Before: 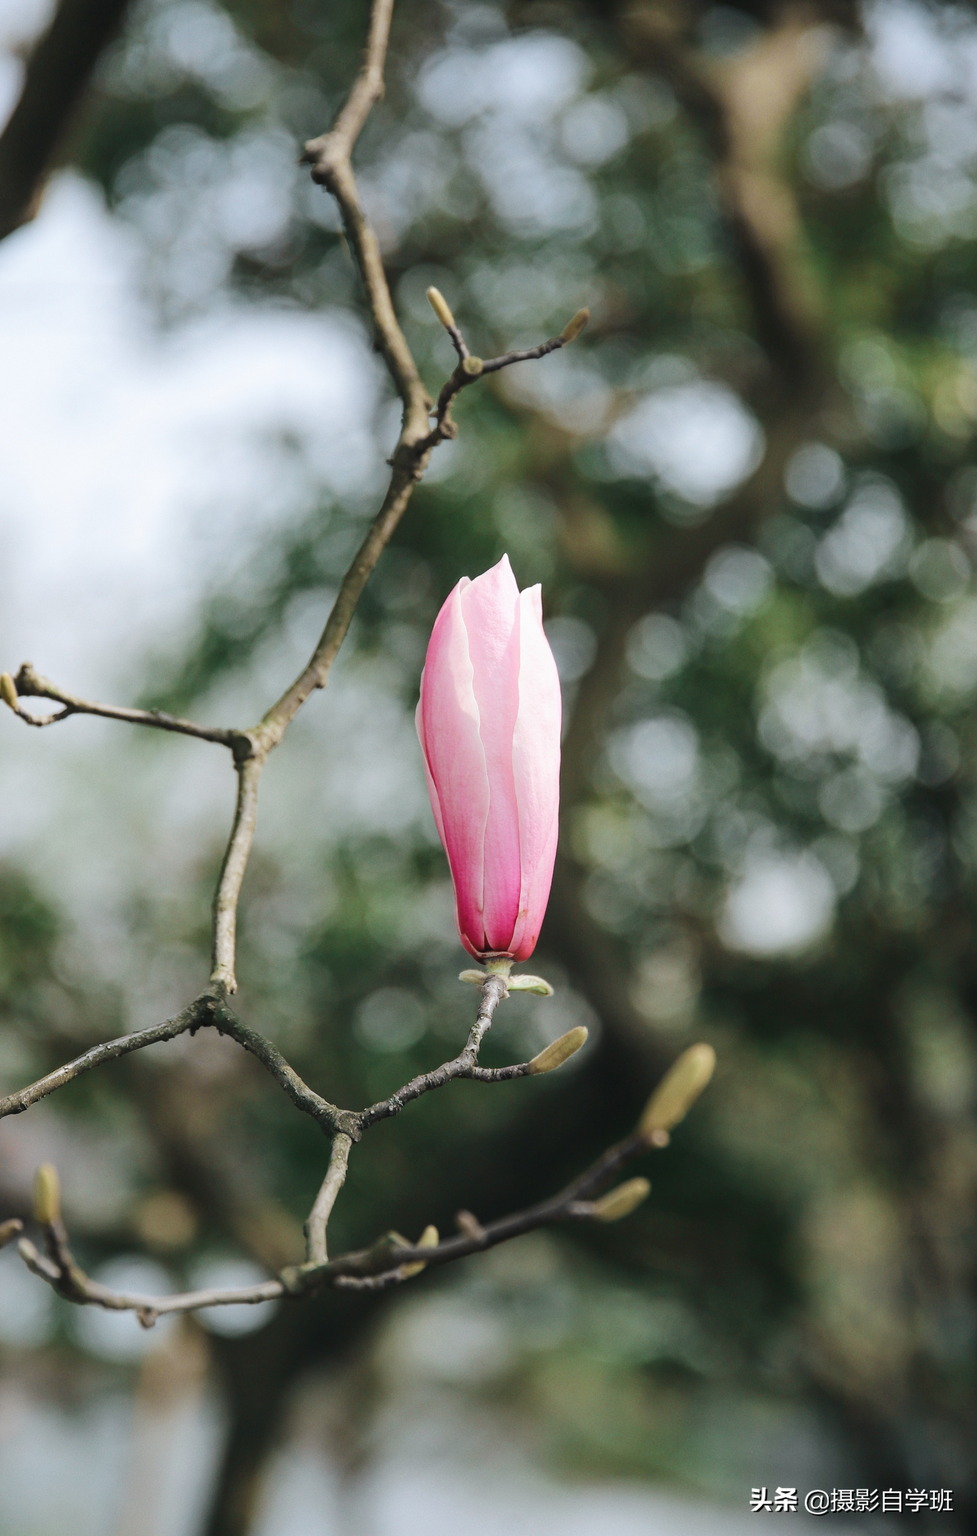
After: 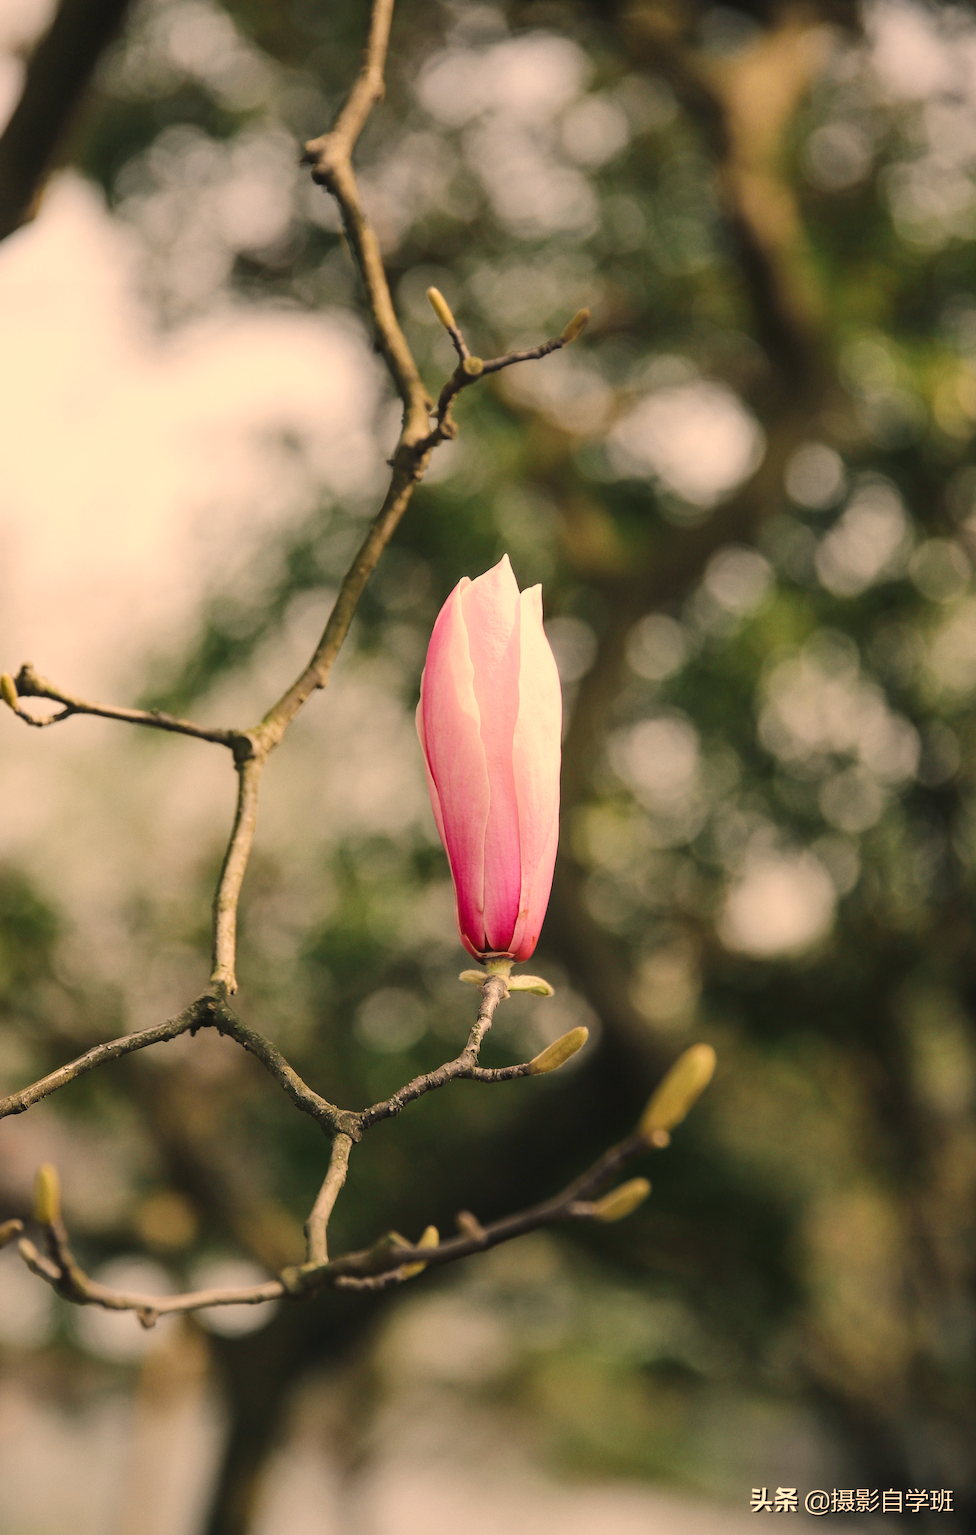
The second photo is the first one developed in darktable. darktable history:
color correction: highlights a* 15, highlights b* 31.24
